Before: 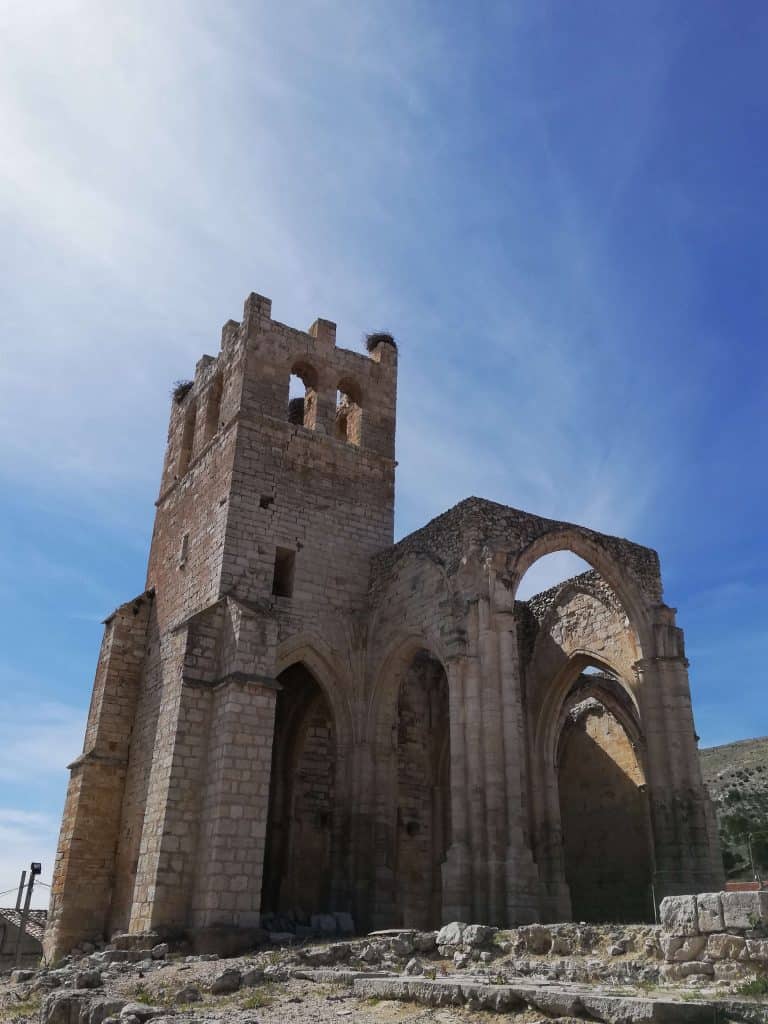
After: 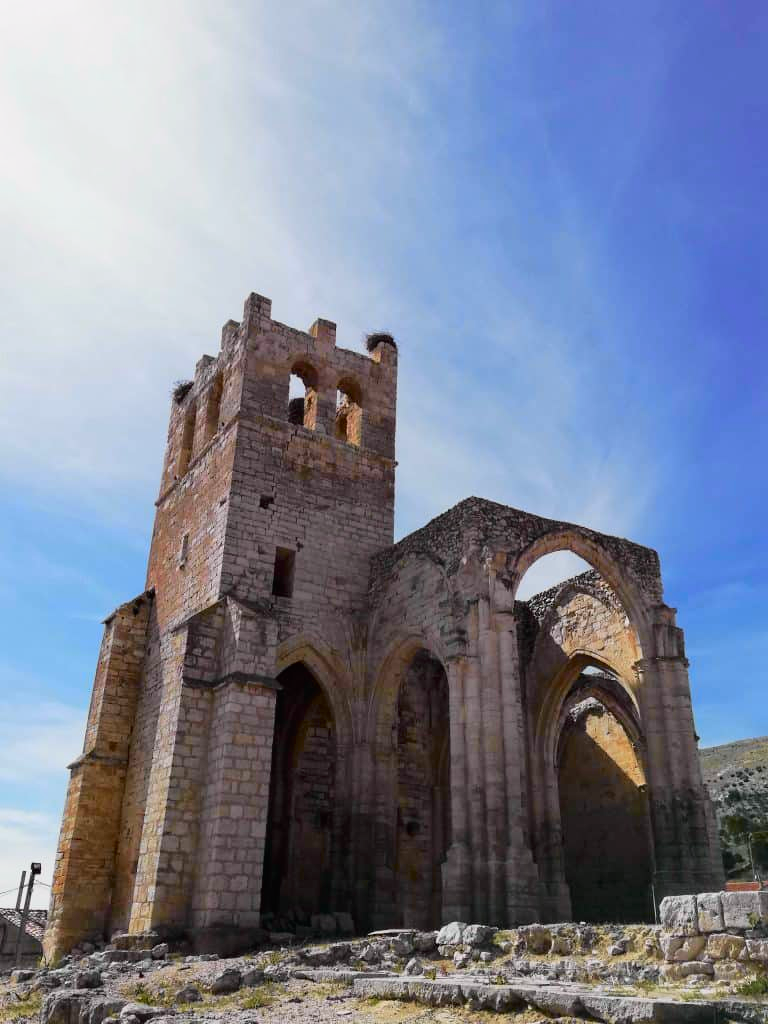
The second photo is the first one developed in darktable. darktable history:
tone curve: curves: ch0 [(0, 0) (0.062, 0.023) (0.168, 0.142) (0.359, 0.419) (0.469, 0.544) (0.634, 0.722) (0.839, 0.909) (0.998, 0.978)]; ch1 [(0, 0) (0.437, 0.408) (0.472, 0.47) (0.502, 0.504) (0.527, 0.546) (0.568, 0.619) (0.608, 0.665) (0.669, 0.748) (0.859, 0.899) (1, 1)]; ch2 [(0, 0) (0.33, 0.301) (0.421, 0.443) (0.473, 0.498) (0.509, 0.5) (0.535, 0.564) (0.575, 0.625) (0.608, 0.667) (1, 1)], color space Lab, independent channels, preserve colors none
contrast brightness saturation: contrast -0.02, brightness -0.01, saturation 0.03
